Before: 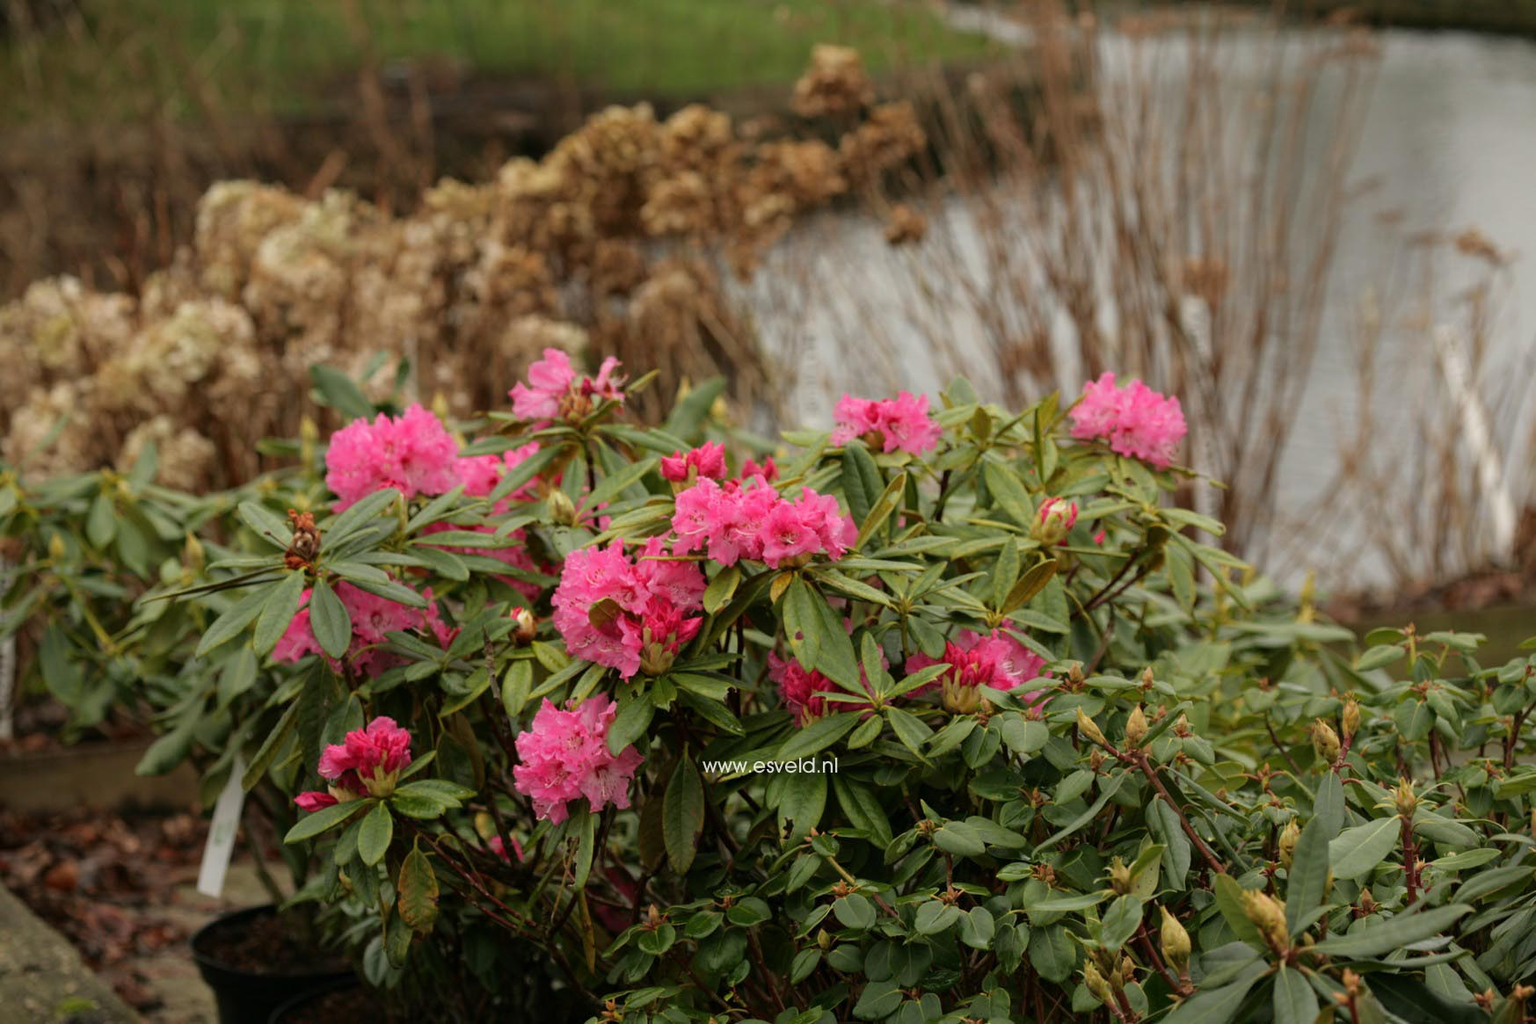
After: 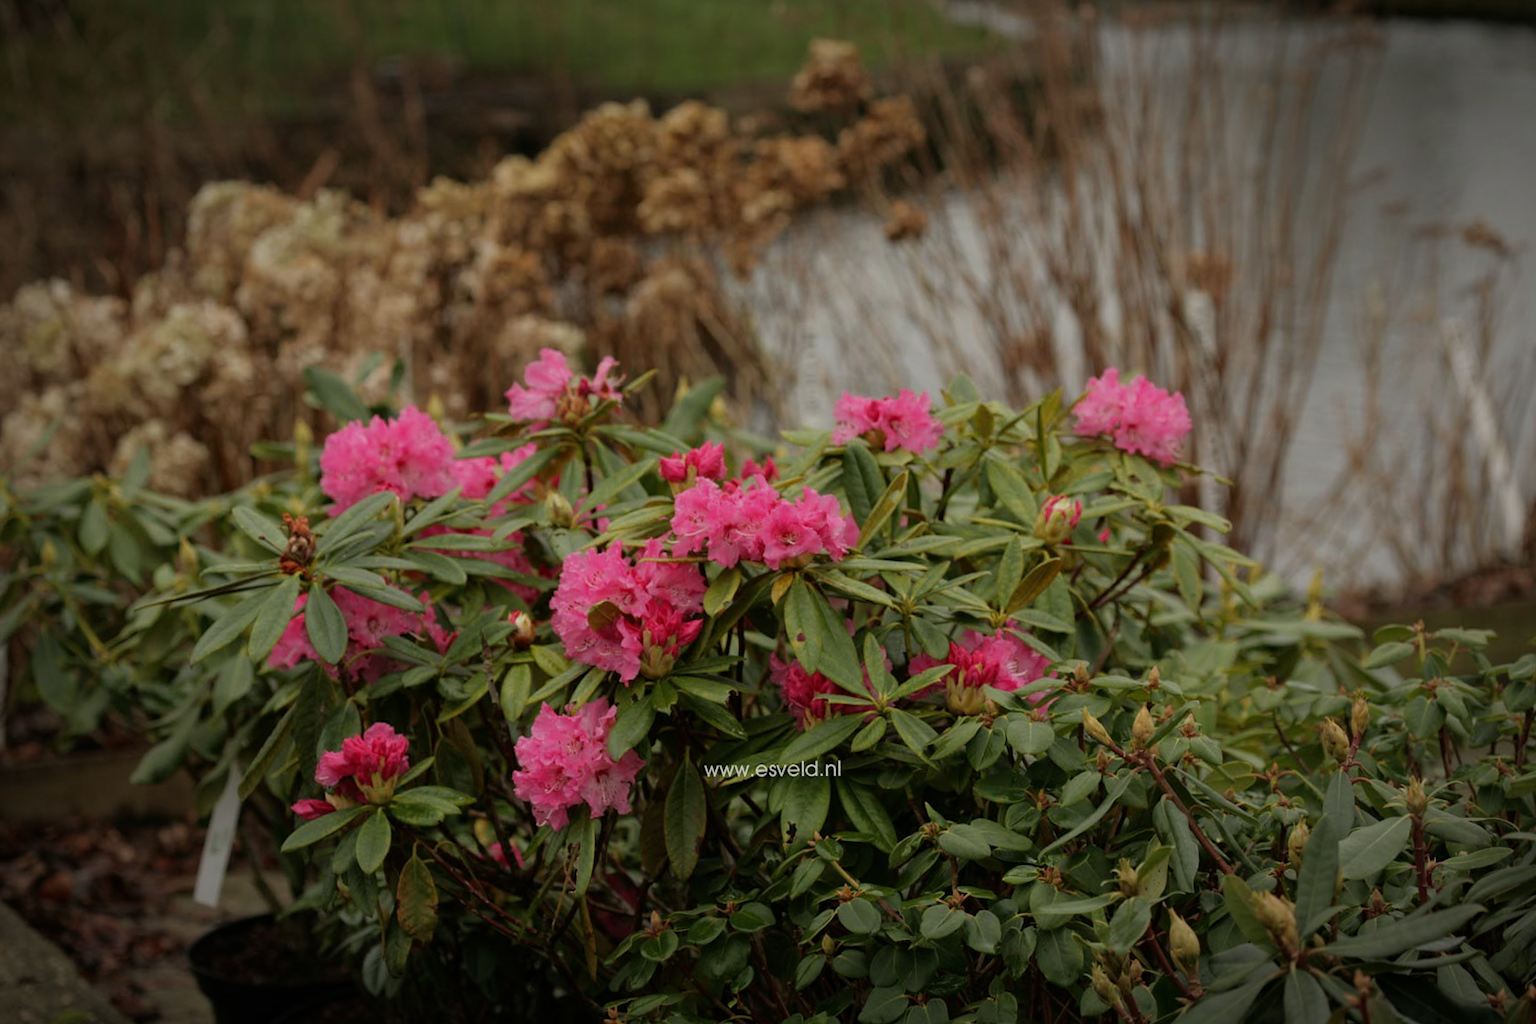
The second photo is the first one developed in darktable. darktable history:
rotate and perspective: rotation -0.45°, automatic cropping original format, crop left 0.008, crop right 0.992, crop top 0.012, crop bottom 0.988
exposure: exposure -0.492 EV, compensate highlight preservation false
vignetting: fall-off start 70.97%, brightness -0.584, saturation -0.118, width/height ratio 1.333
